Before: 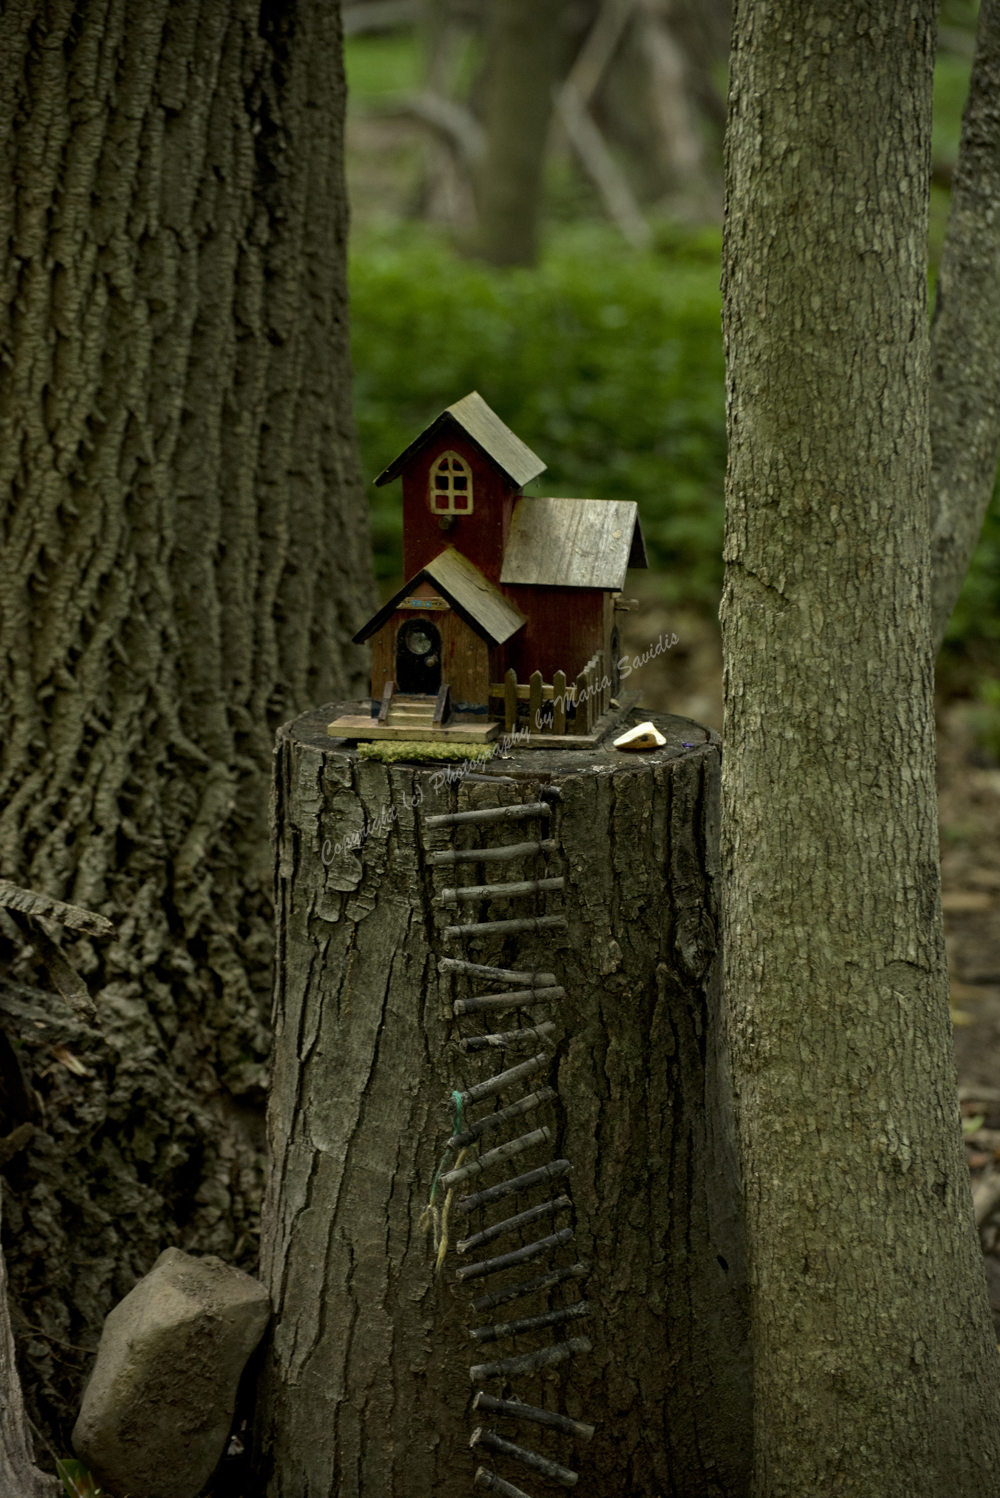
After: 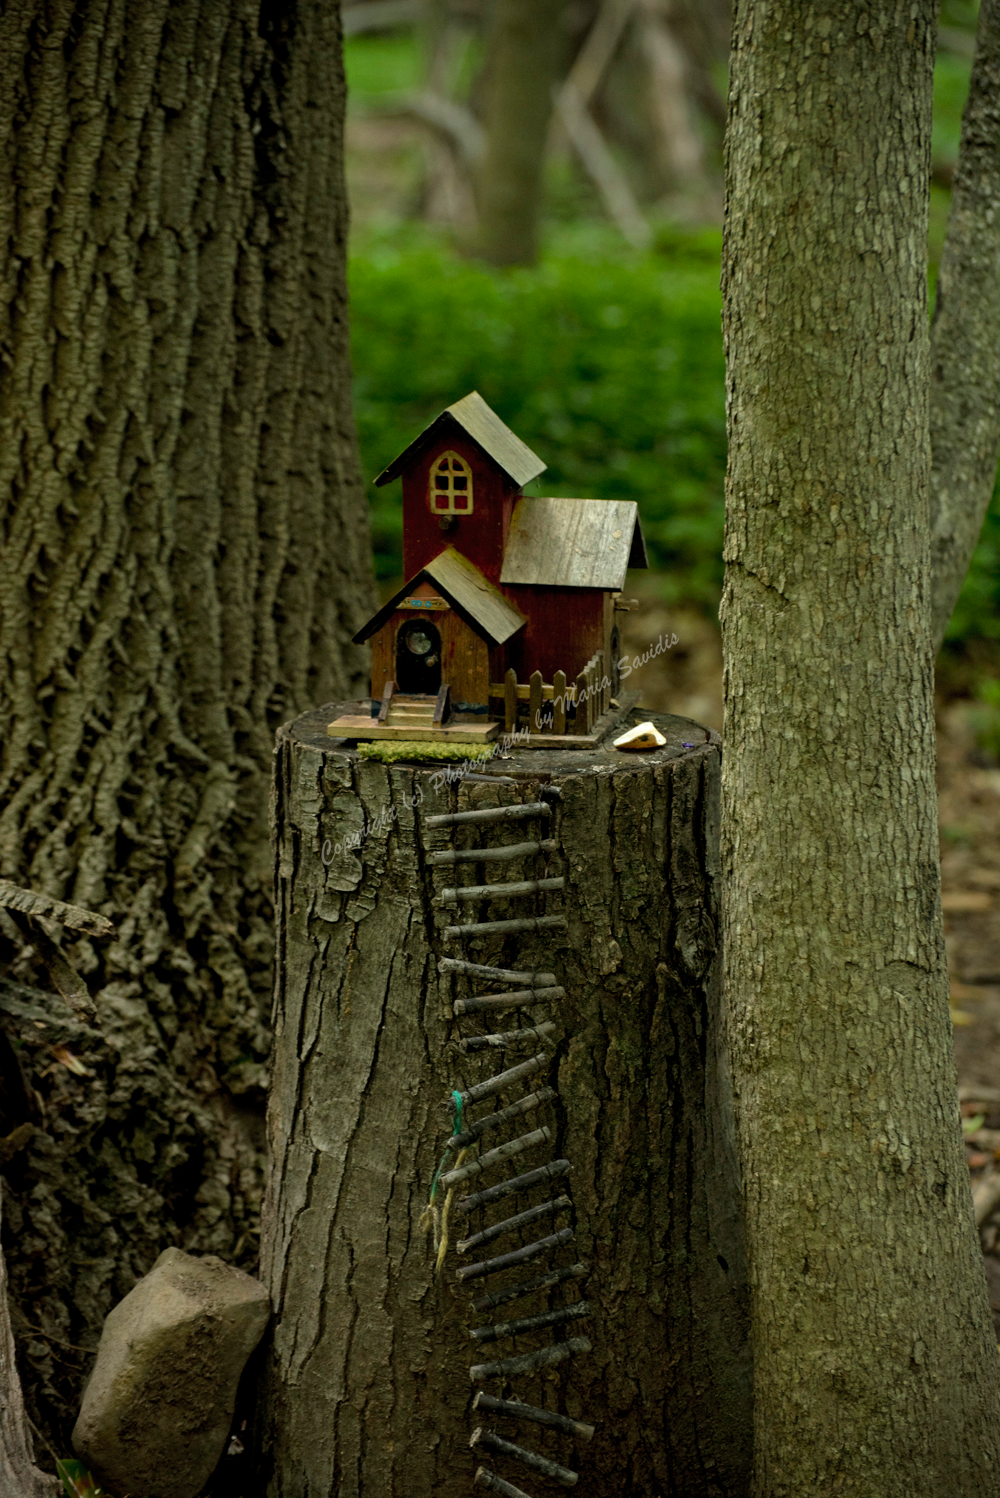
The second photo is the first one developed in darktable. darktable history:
contrast brightness saturation: contrast 0.025, brightness 0.061, saturation 0.133
